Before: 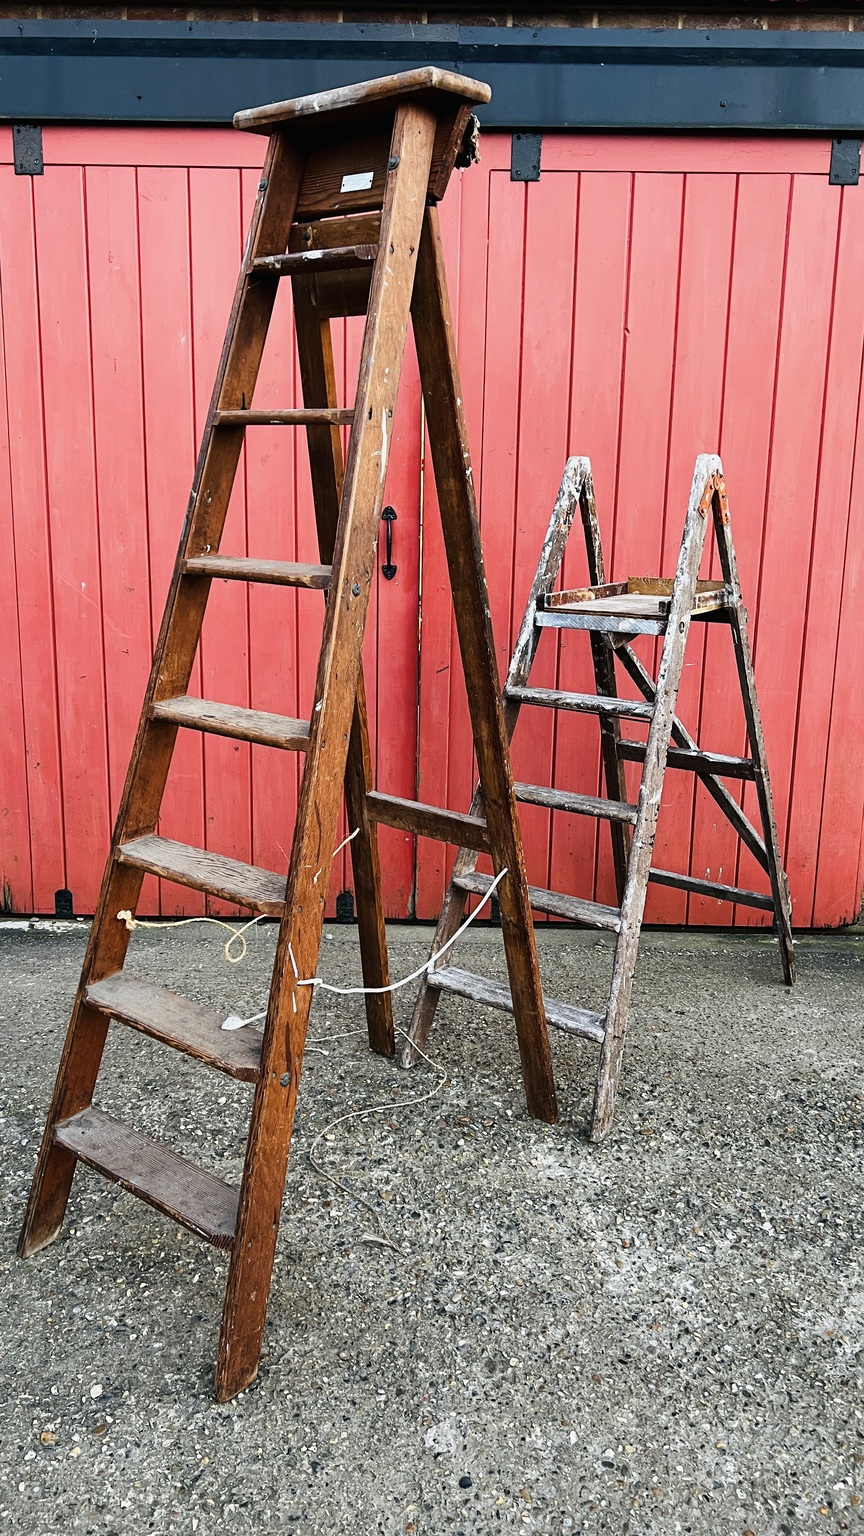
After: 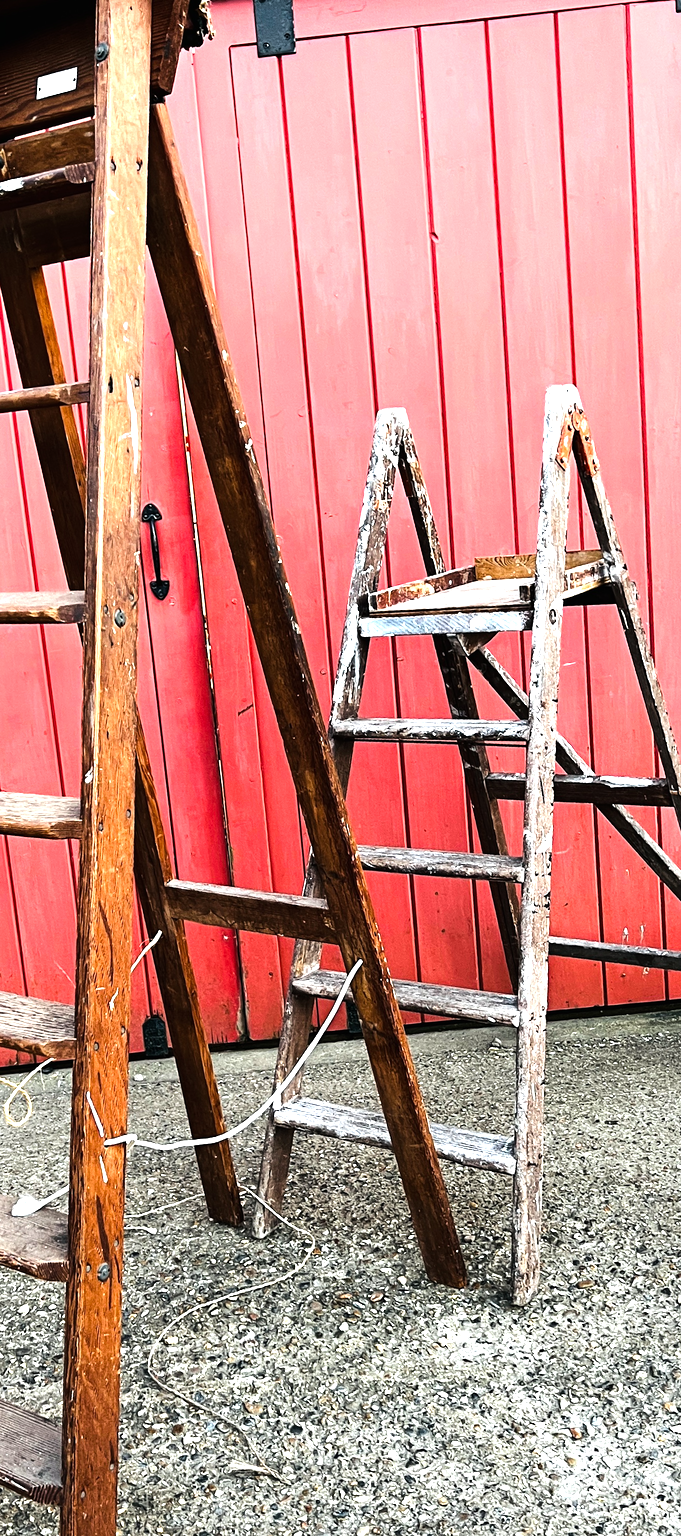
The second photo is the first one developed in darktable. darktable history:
rotate and perspective: rotation -6.83°, automatic cropping off
tone equalizer "contrast tone curve: medium": -8 EV -0.75 EV, -7 EV -0.7 EV, -6 EV -0.6 EV, -5 EV -0.4 EV, -3 EV 0.4 EV, -2 EV 0.6 EV, -1 EV 0.7 EV, +0 EV 0.75 EV, edges refinement/feathering 500, mask exposure compensation -1.57 EV, preserve details no
exposure: exposure 0.3 EV
crop: left 32.075%, top 10.976%, right 18.355%, bottom 17.596%
